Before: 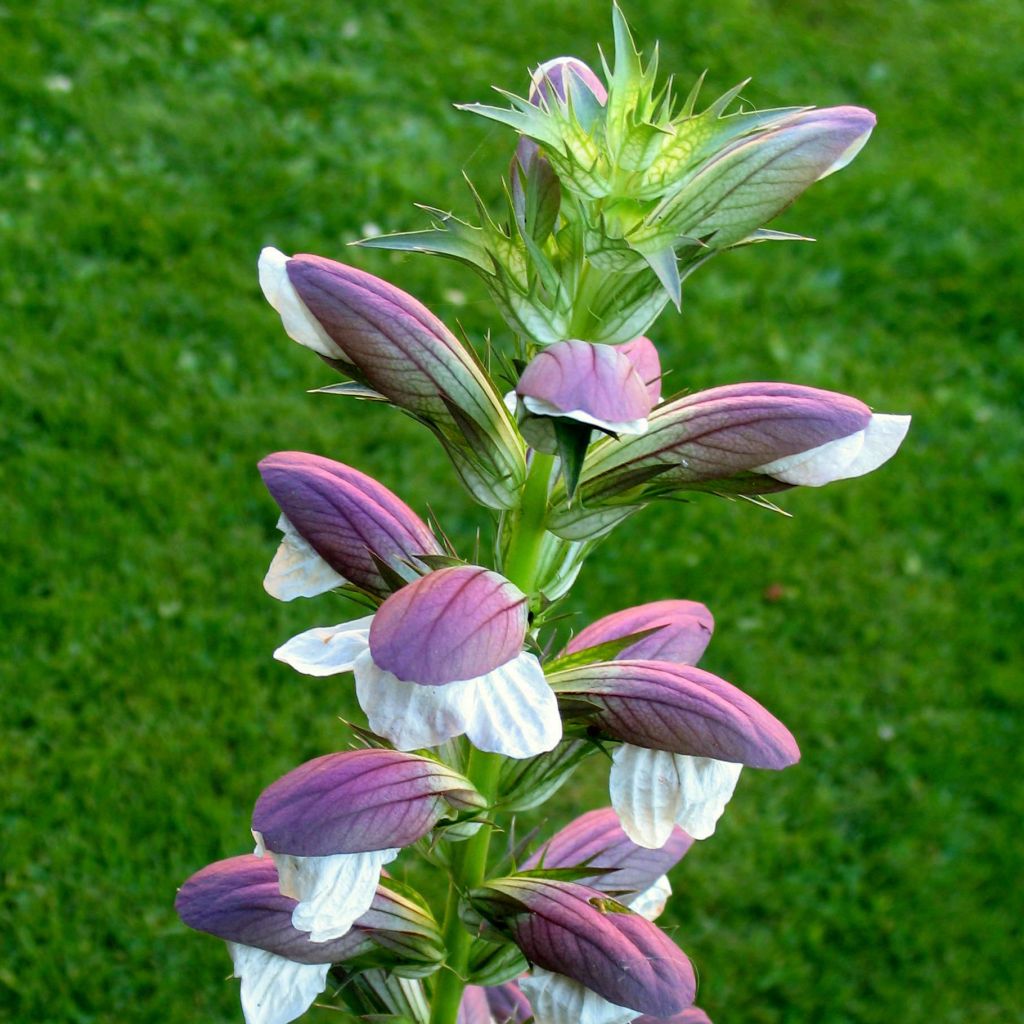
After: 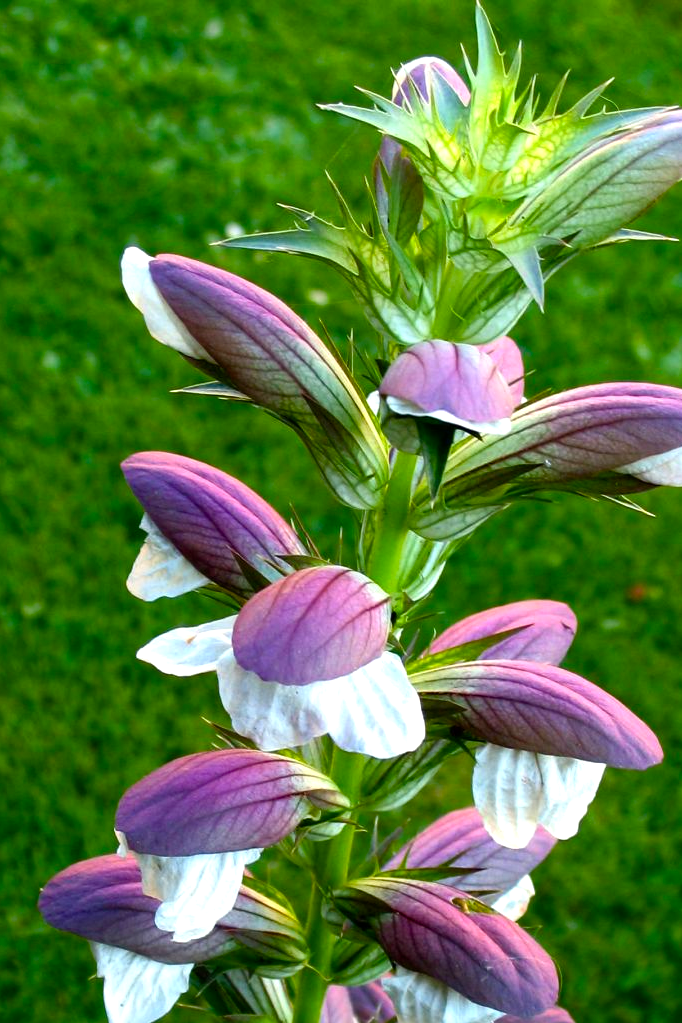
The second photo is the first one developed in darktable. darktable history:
color balance rgb: linear chroma grading › global chroma 14.787%, perceptual saturation grading › global saturation 0.812%, perceptual saturation grading › highlights -15.91%, perceptual saturation grading › shadows 24.178%, perceptual brilliance grading › highlights 11.102%, perceptual brilliance grading › shadows -11.542%, global vibrance 20%
crop and rotate: left 13.425%, right 19.88%
